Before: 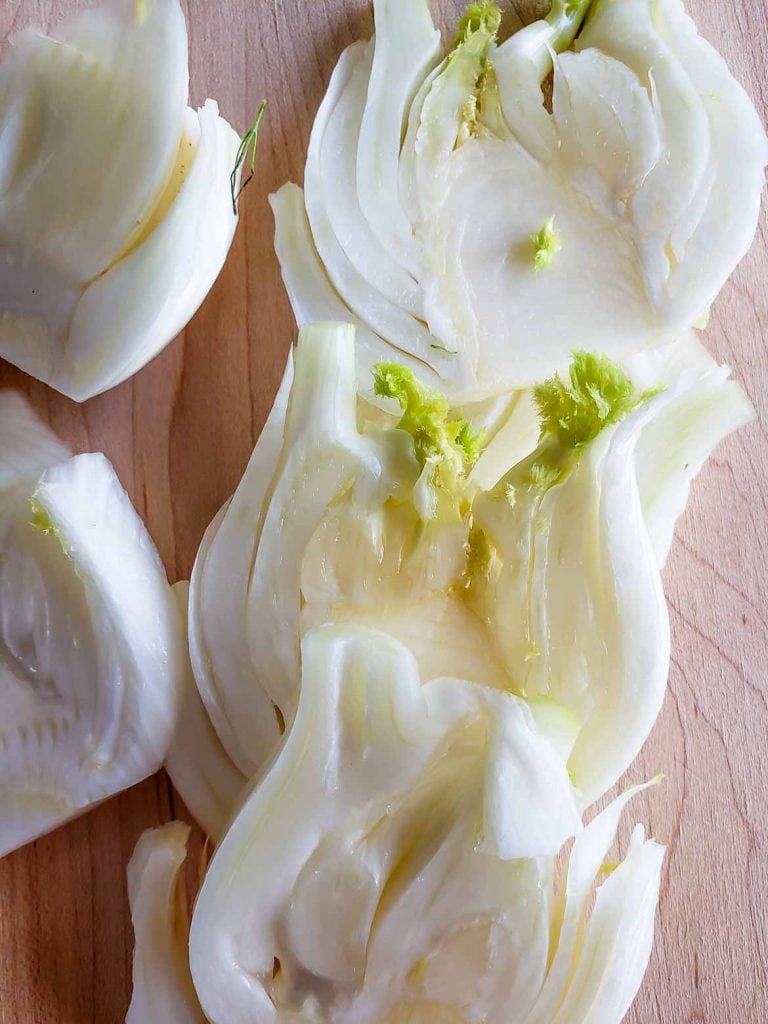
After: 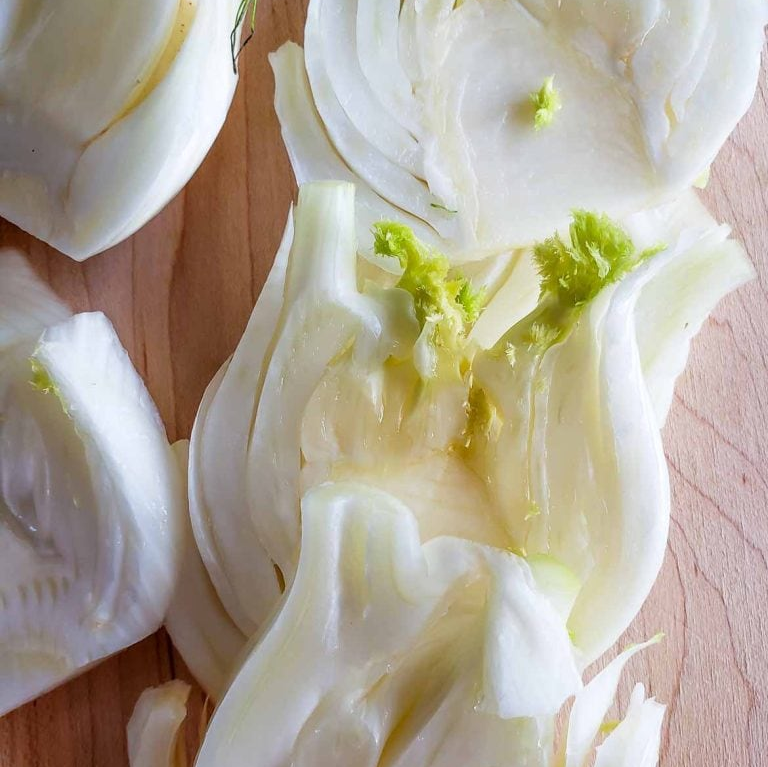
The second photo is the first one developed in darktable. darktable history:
crop: top 13.828%, bottom 11.261%
